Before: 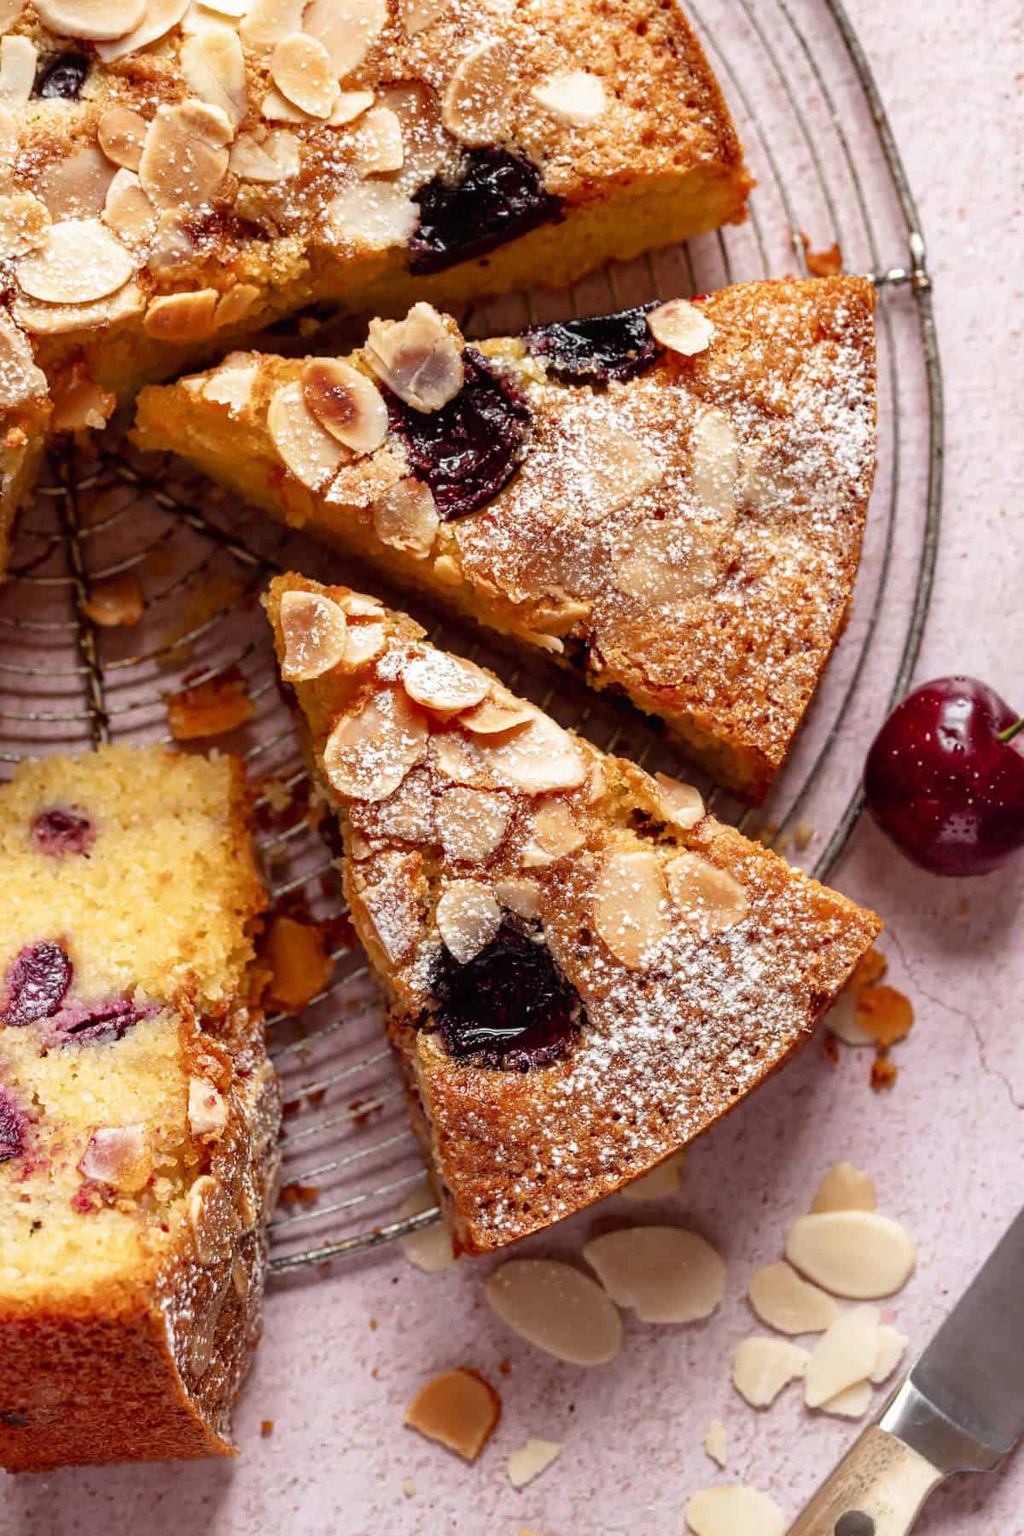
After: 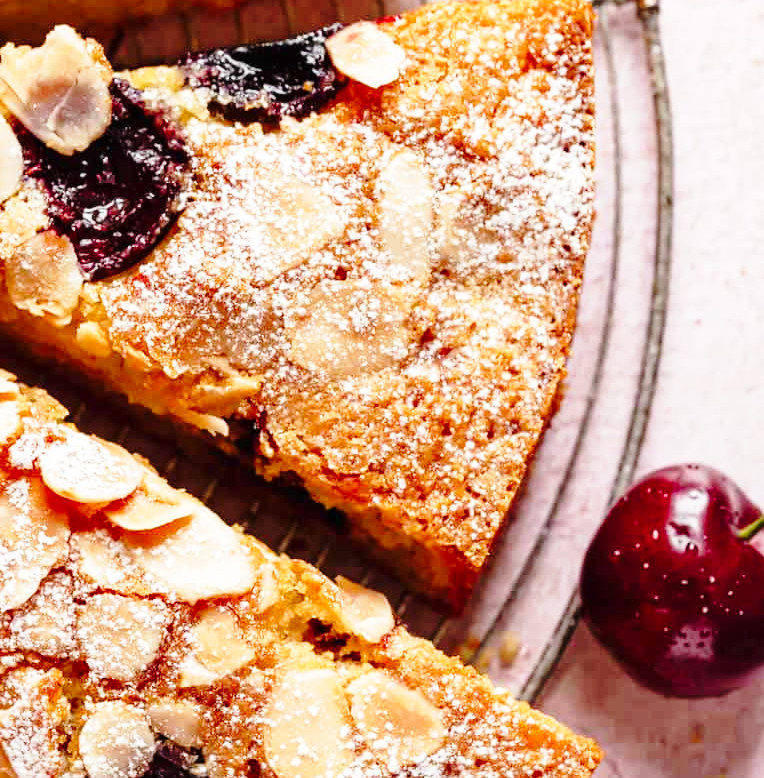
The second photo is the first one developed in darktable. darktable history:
crop: left 36.005%, top 18.293%, right 0.31%, bottom 38.444%
base curve: curves: ch0 [(0, 0) (0.028, 0.03) (0.121, 0.232) (0.46, 0.748) (0.859, 0.968) (1, 1)], preserve colors none
